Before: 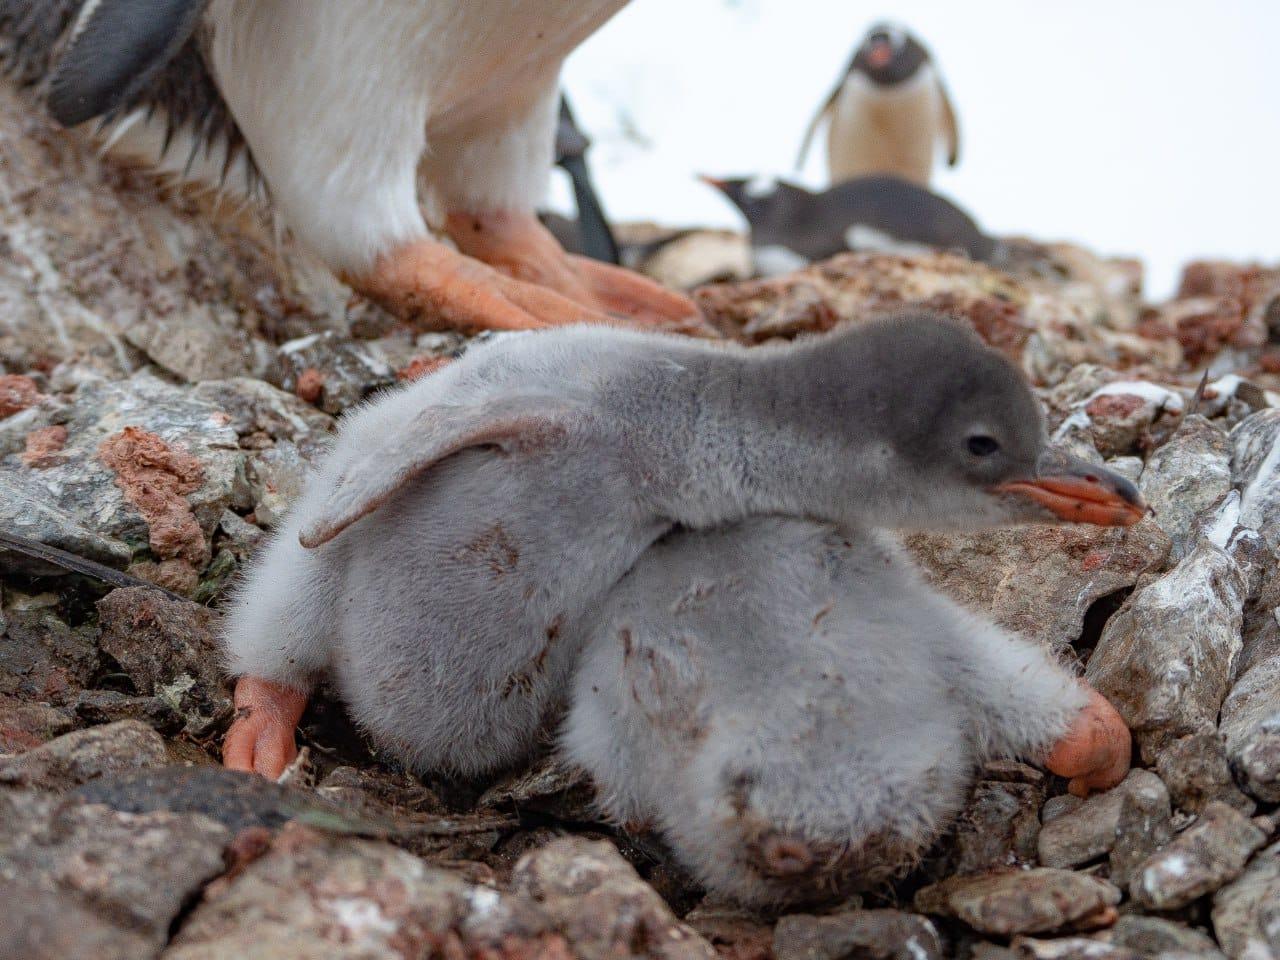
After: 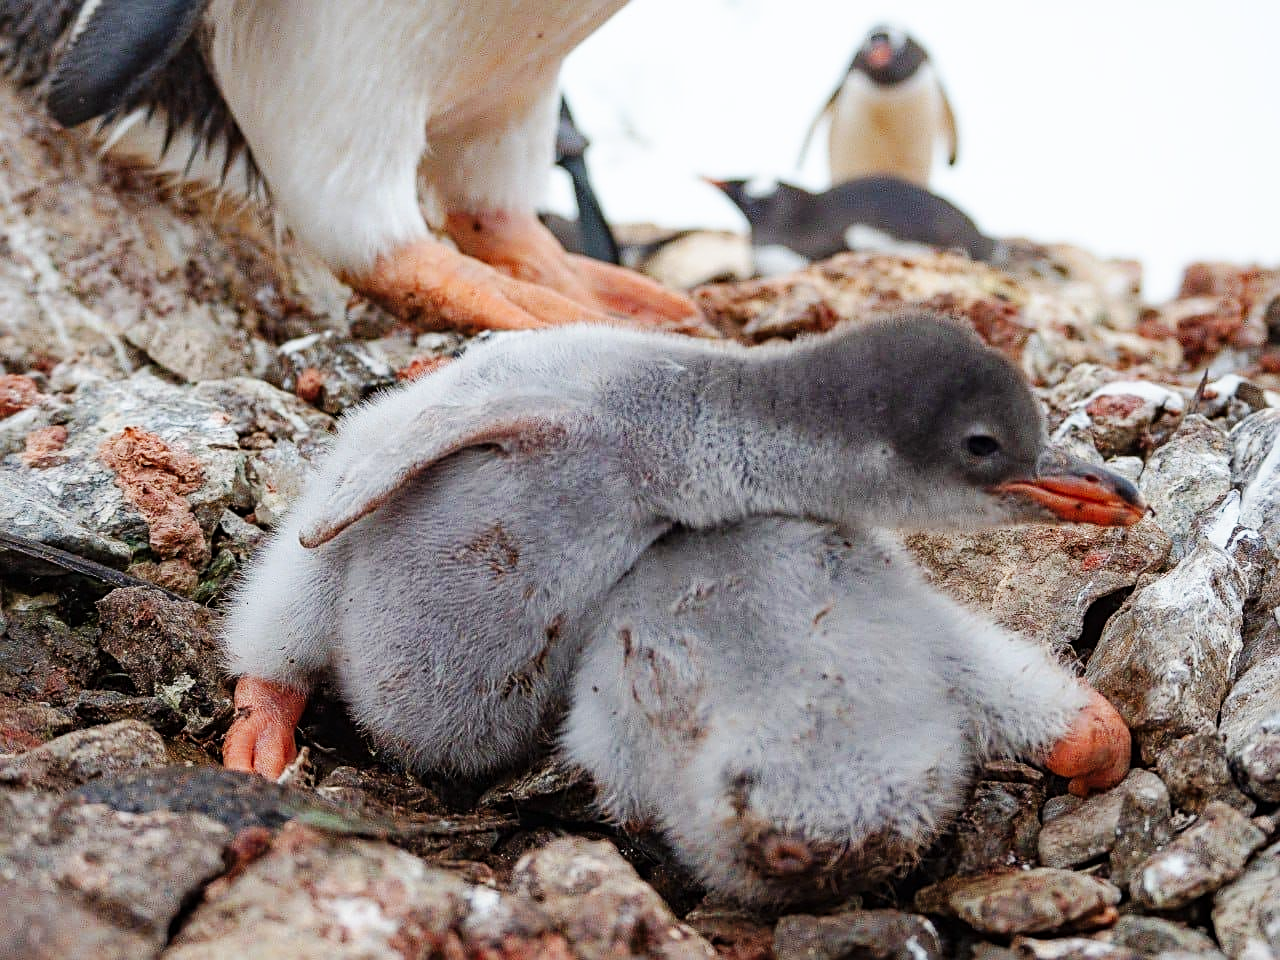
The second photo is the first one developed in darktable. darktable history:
base curve: curves: ch0 [(0, 0) (0.032, 0.025) (0.121, 0.166) (0.206, 0.329) (0.605, 0.79) (1, 1)], preserve colors none
sharpen: on, module defaults
